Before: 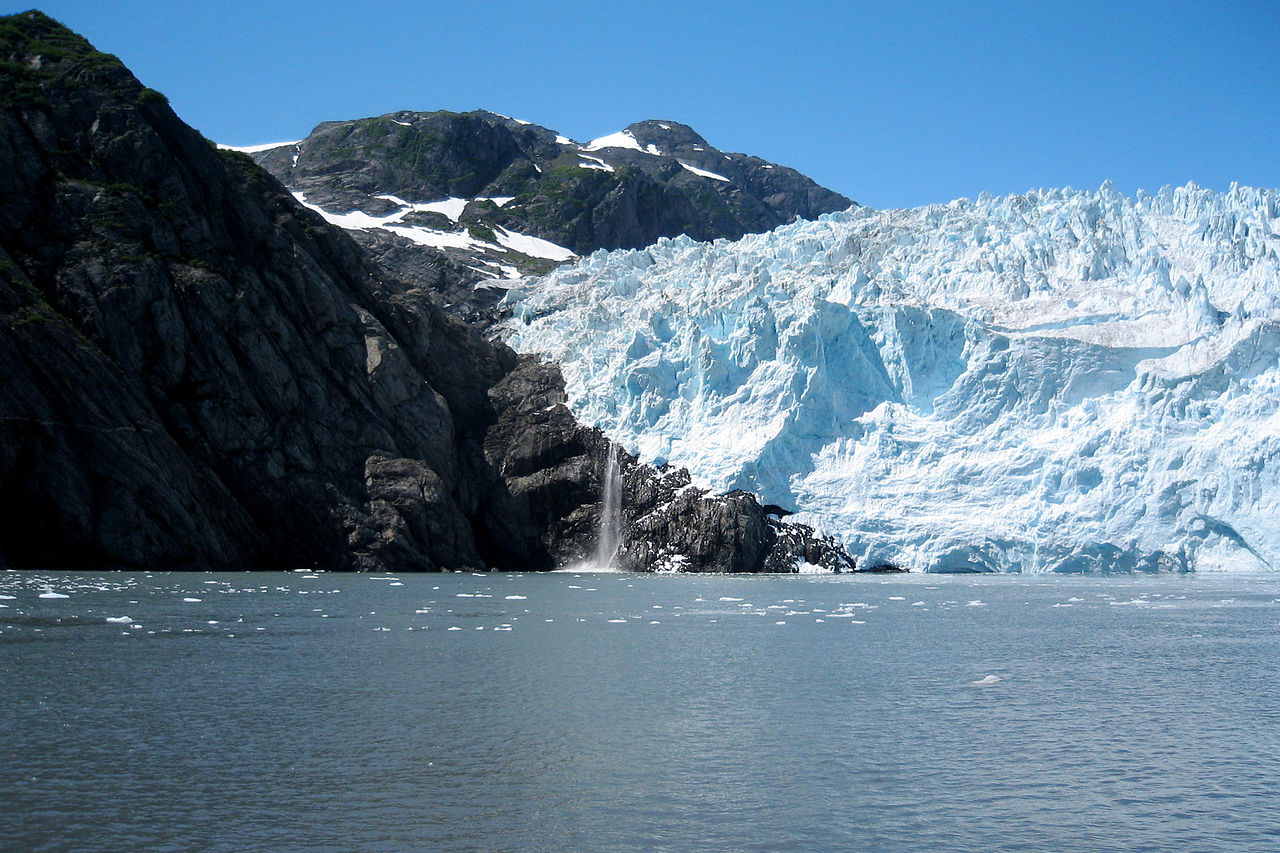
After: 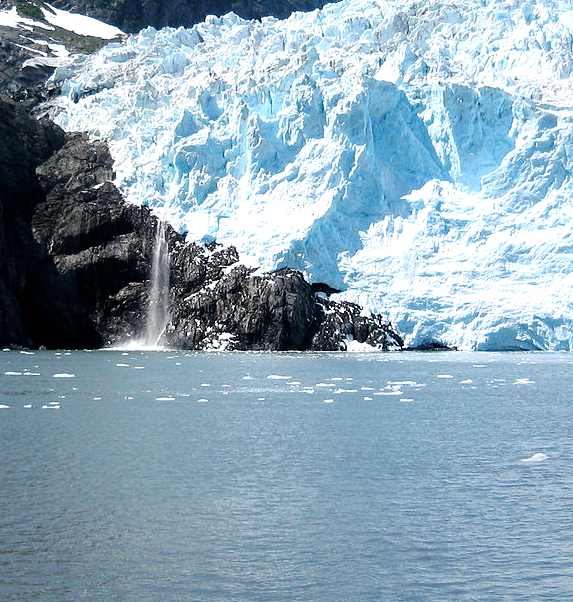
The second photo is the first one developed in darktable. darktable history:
tone equalizer: -8 EV -0.437 EV, -7 EV -0.421 EV, -6 EV -0.325 EV, -5 EV -0.23 EV, -3 EV 0.193 EV, -2 EV 0.356 EV, -1 EV 0.375 EV, +0 EV 0.437 EV, smoothing 1
crop: left 35.343%, top 26.031%, right 19.885%, bottom 3.348%
